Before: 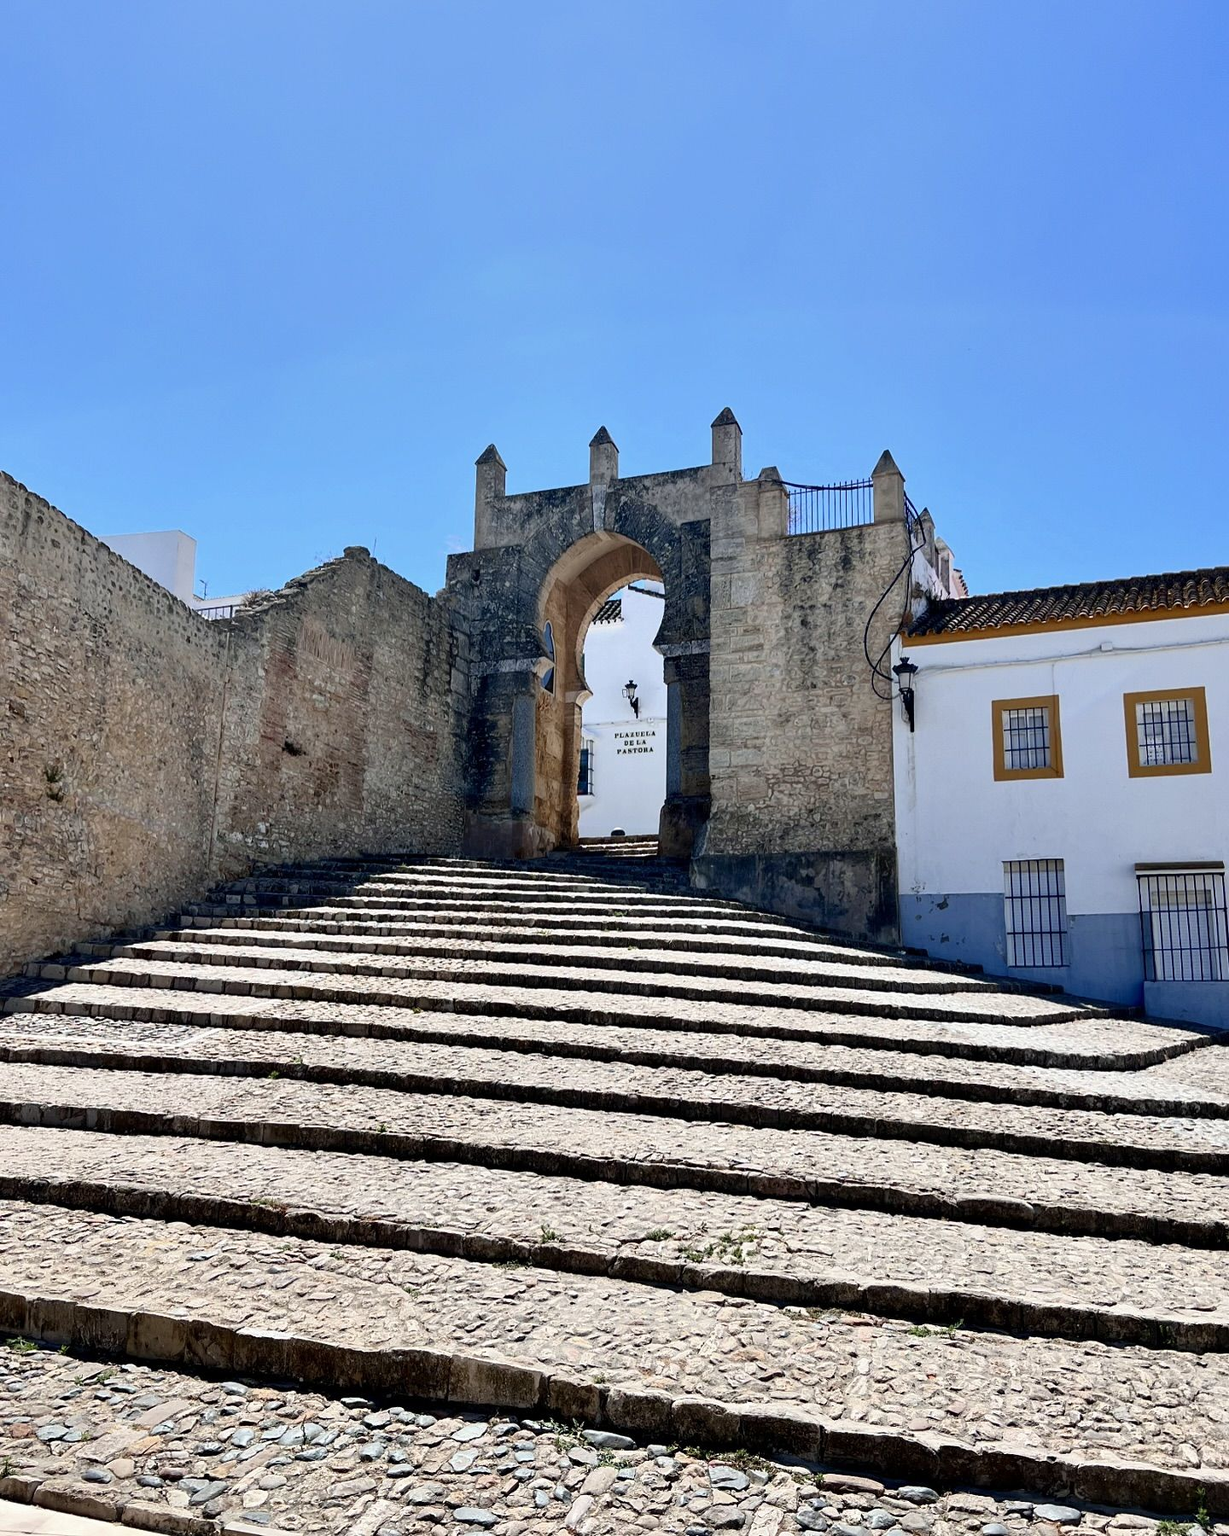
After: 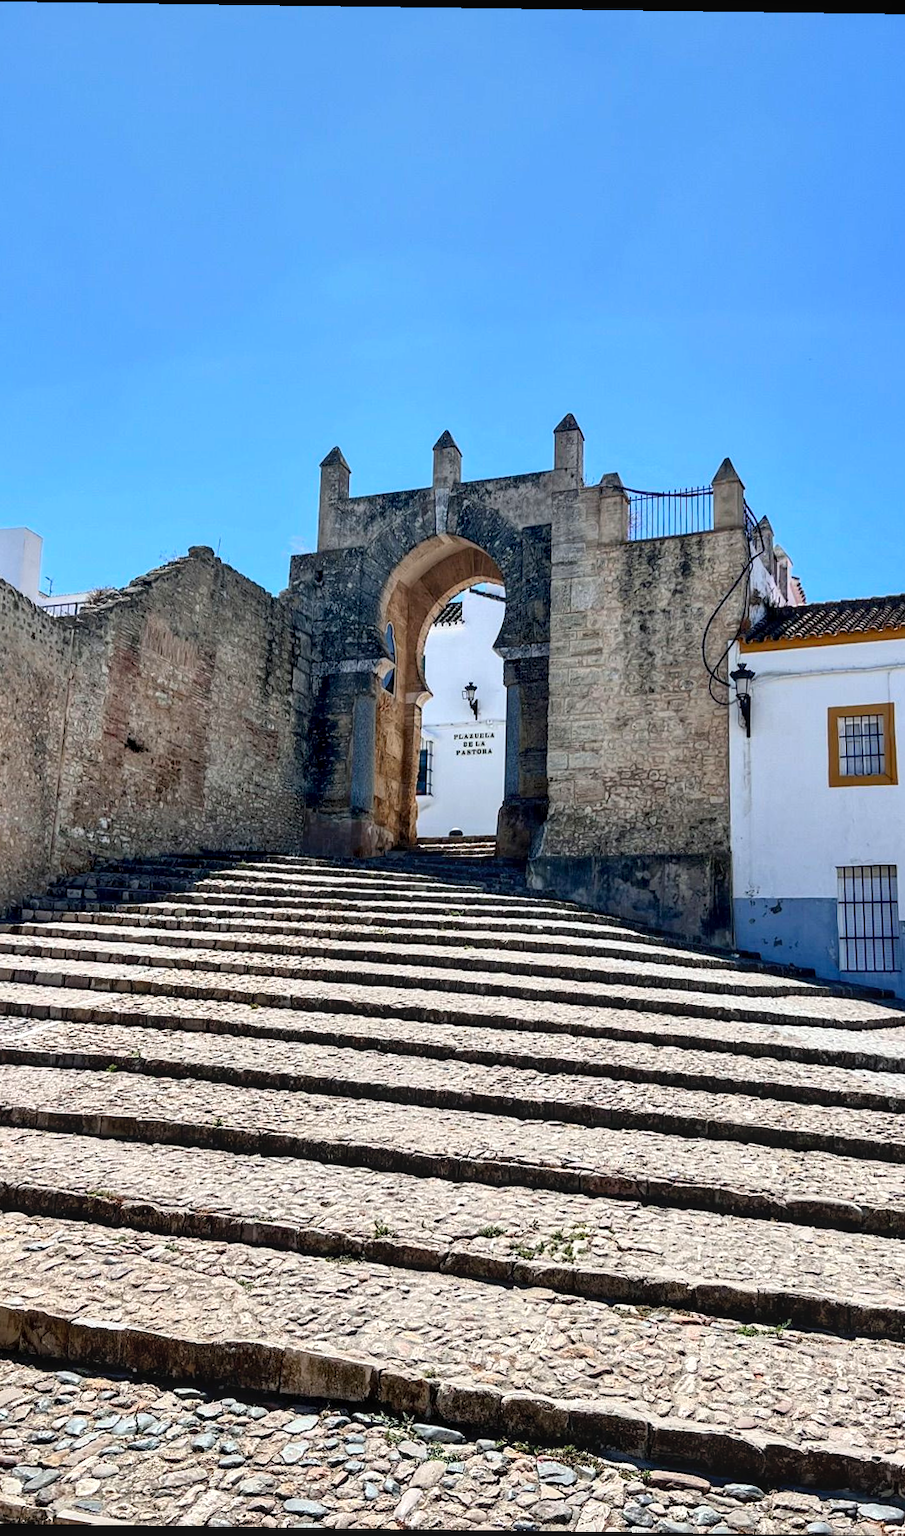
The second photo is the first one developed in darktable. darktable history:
local contrast: on, module defaults
rotate and perspective: rotation 0.8°, automatic cropping off
exposure: exposure 0.2 EV, compensate highlight preservation false
crop: left 13.443%, right 13.31%
